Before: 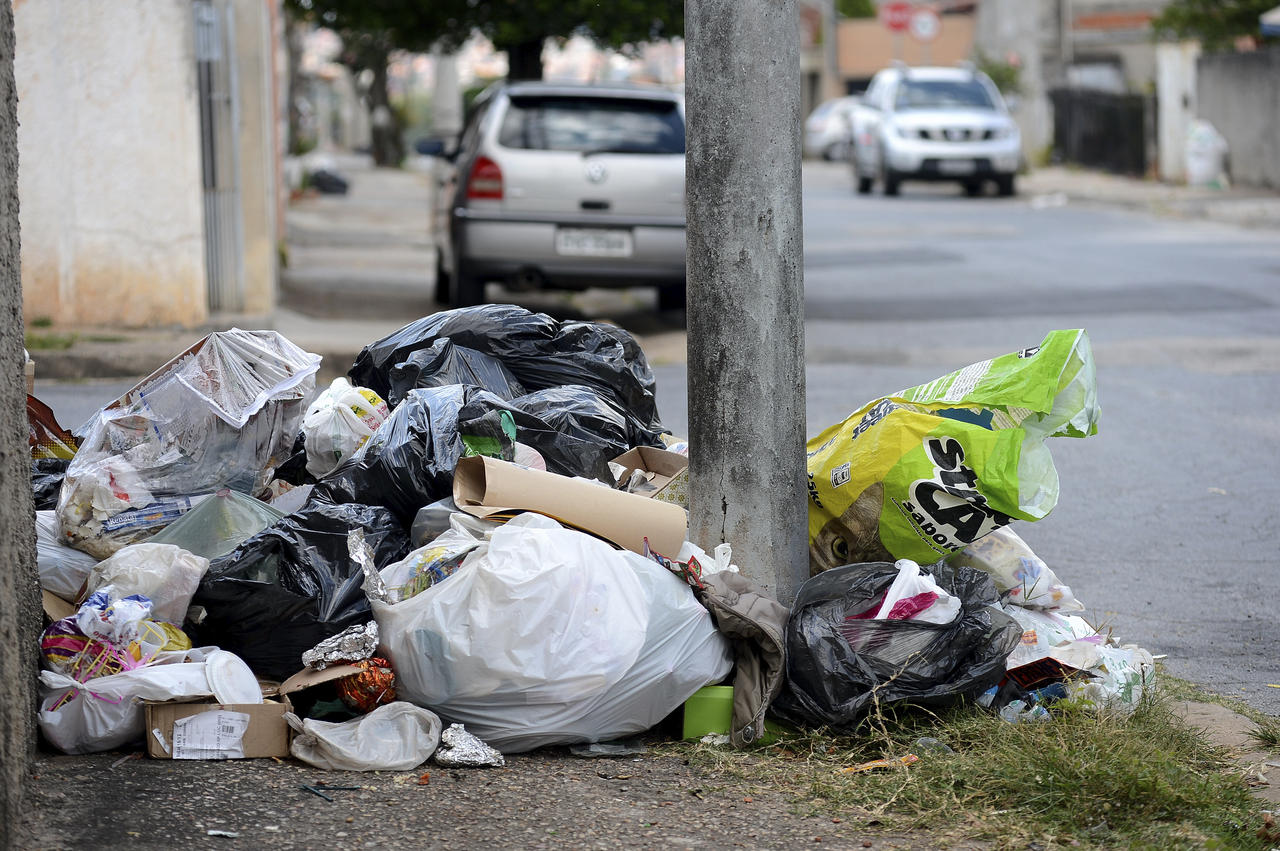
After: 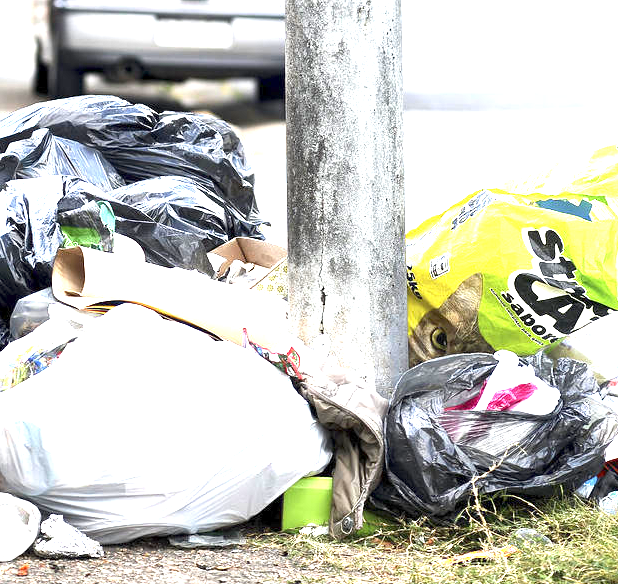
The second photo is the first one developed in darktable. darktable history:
exposure: exposure 2.25 EV, compensate highlight preservation false
crop: left 31.379%, top 24.658%, right 20.326%, bottom 6.628%
